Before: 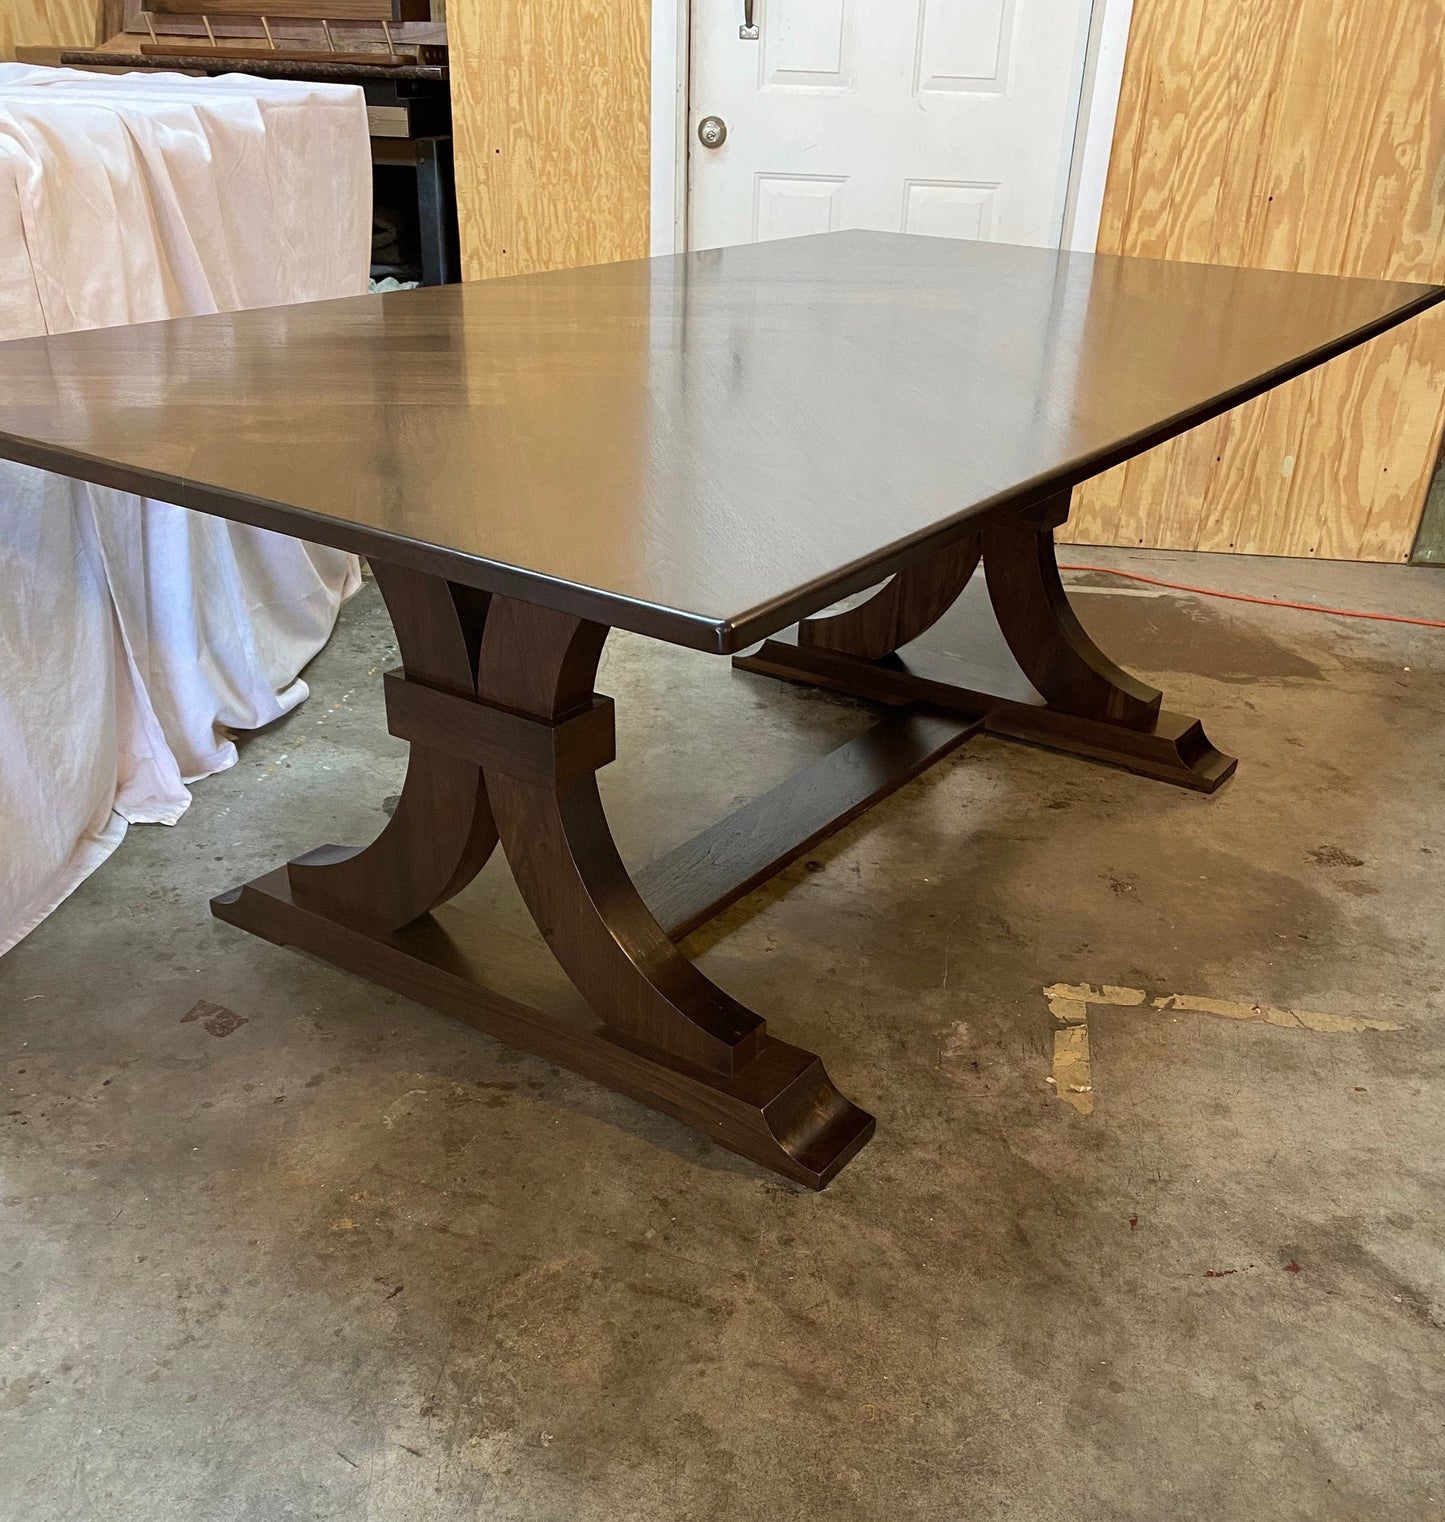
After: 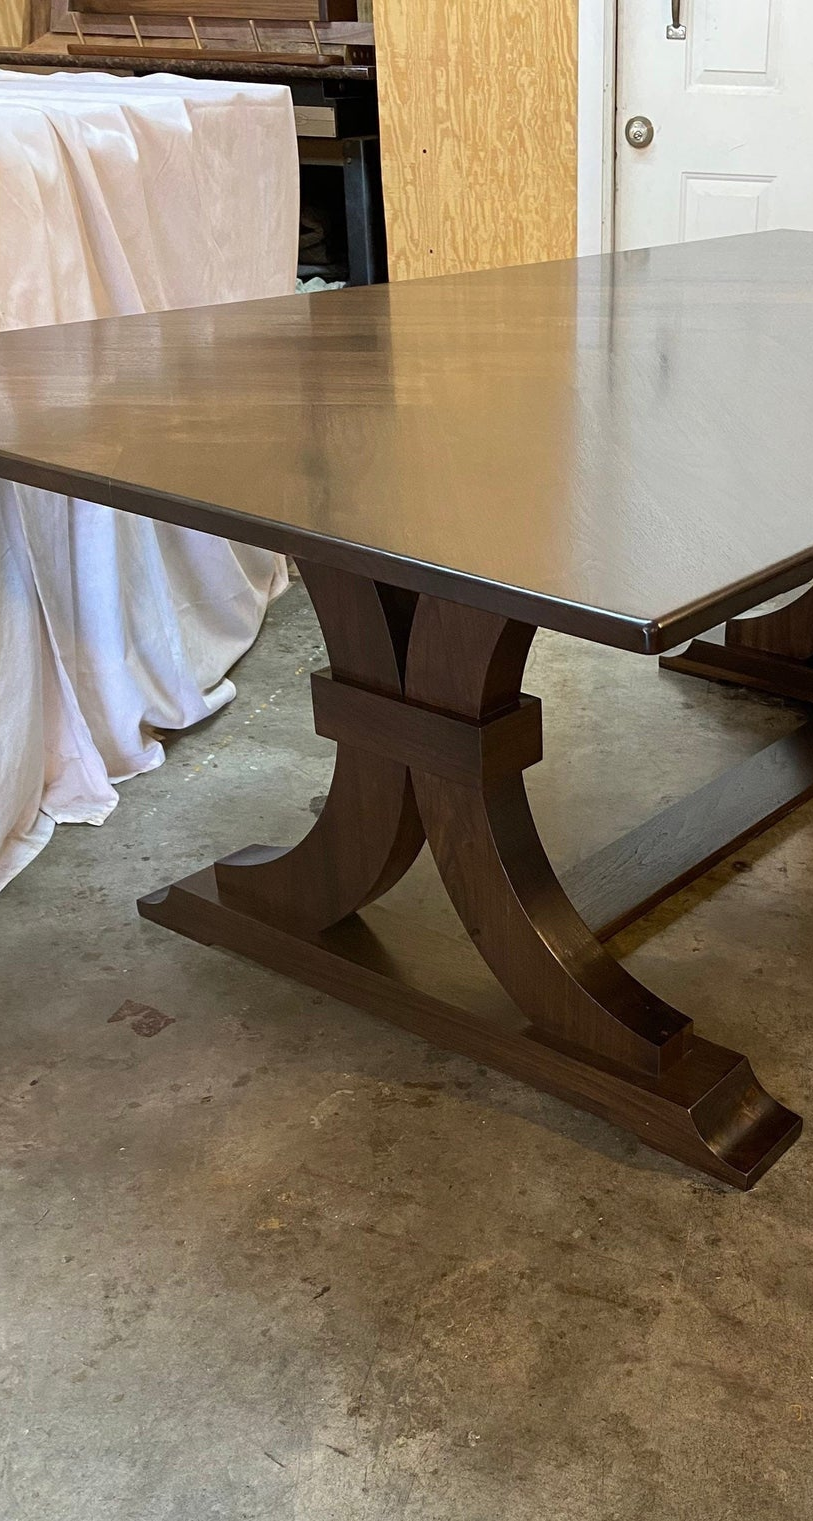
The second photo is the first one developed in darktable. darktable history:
rotate and perspective: crop left 0, crop top 0
crop: left 5.114%, right 38.589%
